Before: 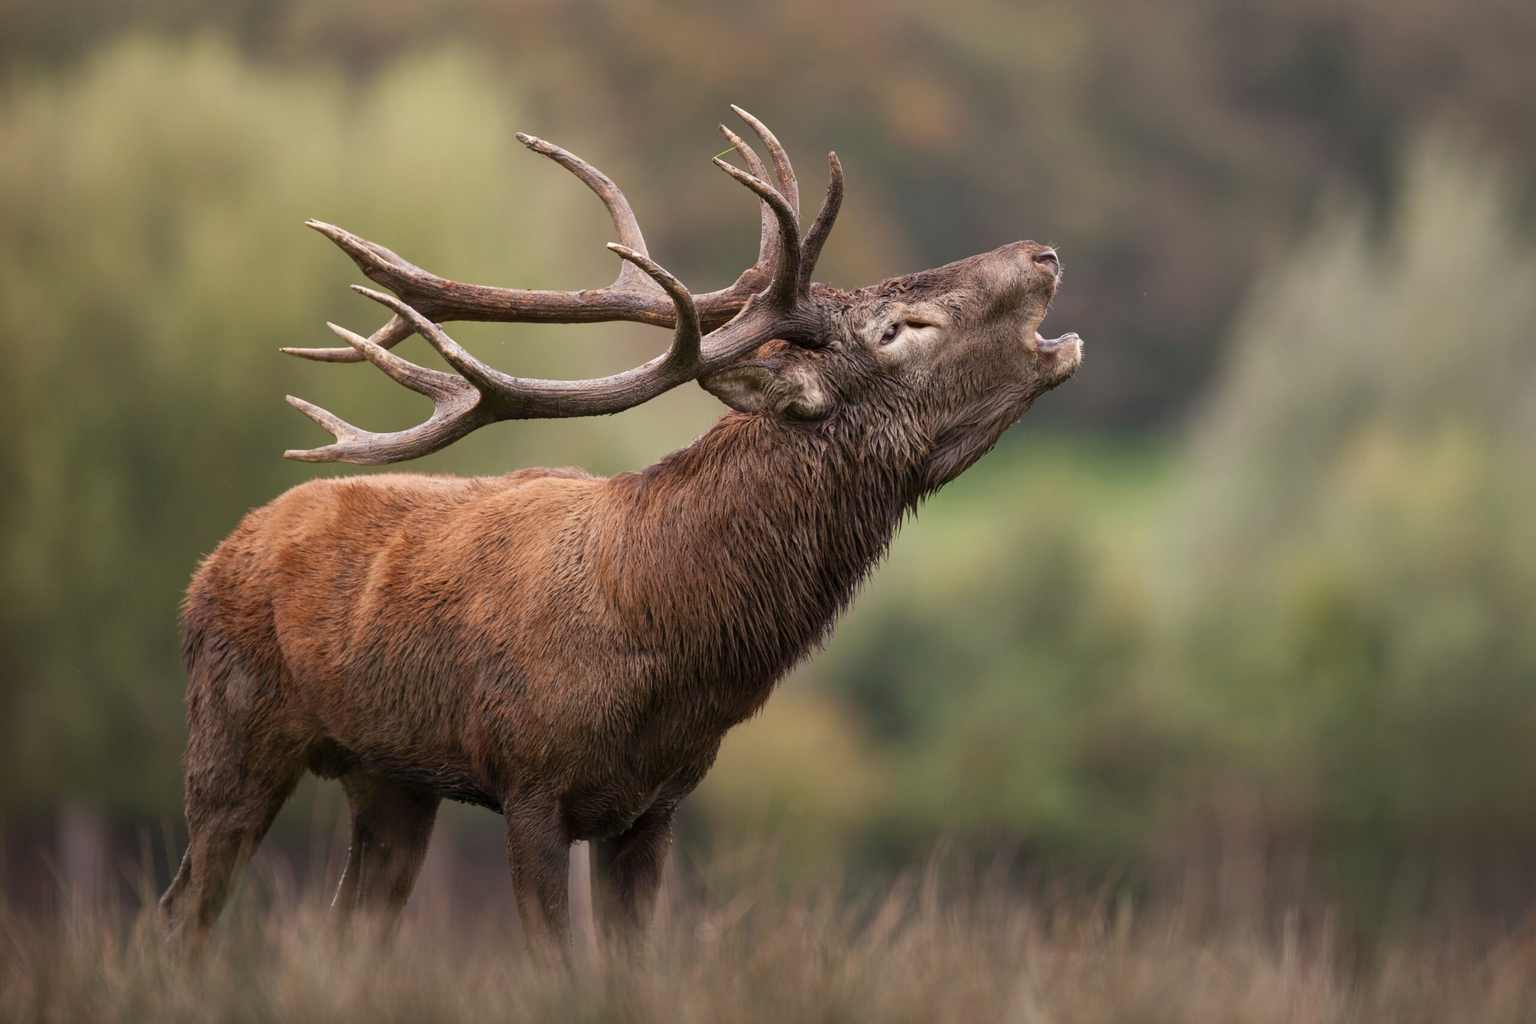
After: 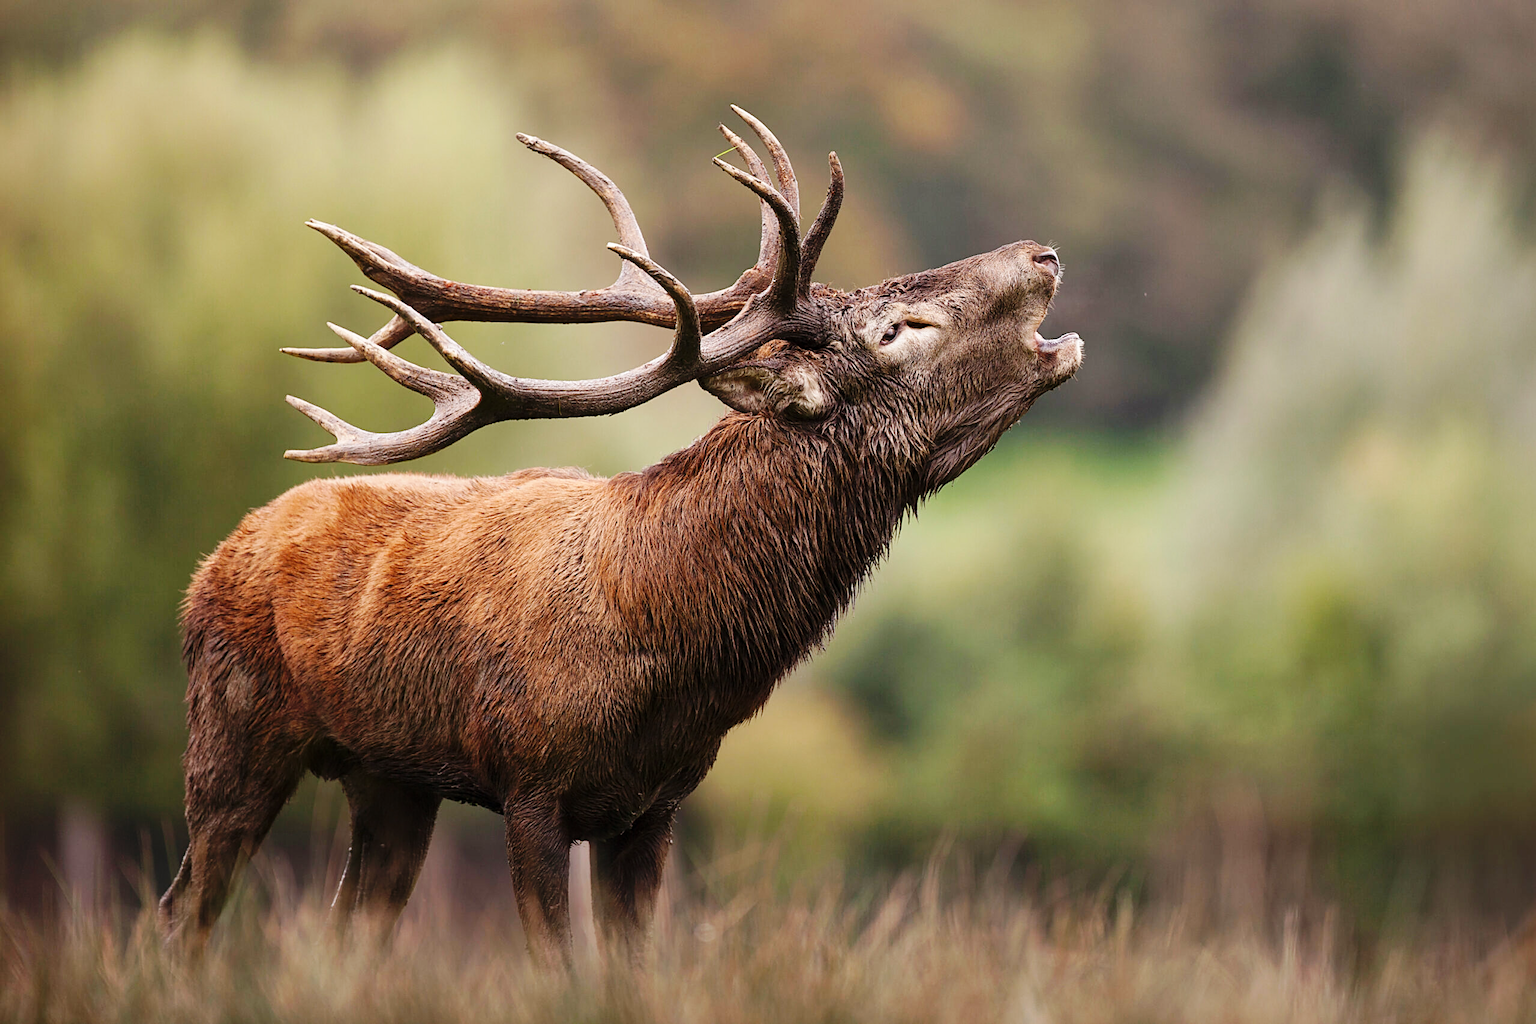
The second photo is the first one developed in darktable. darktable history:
sharpen: on, module defaults
base curve: curves: ch0 [(0, 0) (0.036, 0.025) (0.121, 0.166) (0.206, 0.329) (0.605, 0.79) (1, 1)], preserve colors none
